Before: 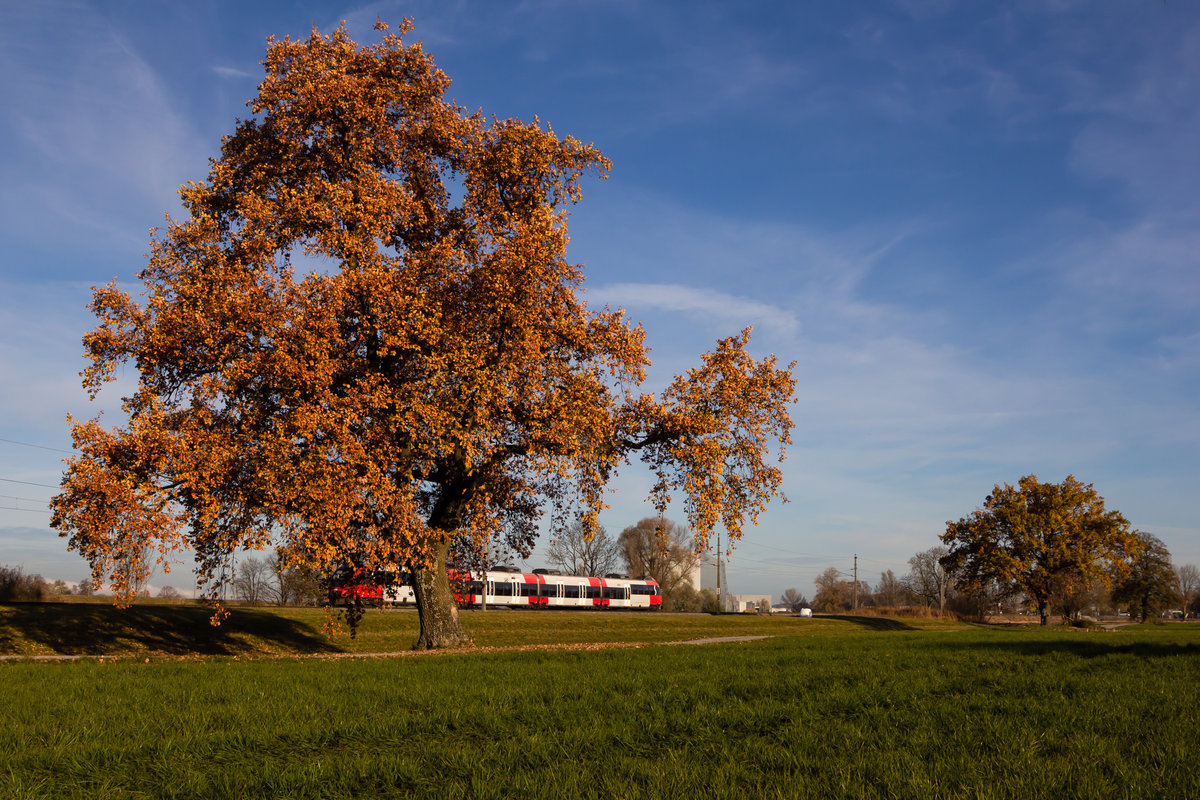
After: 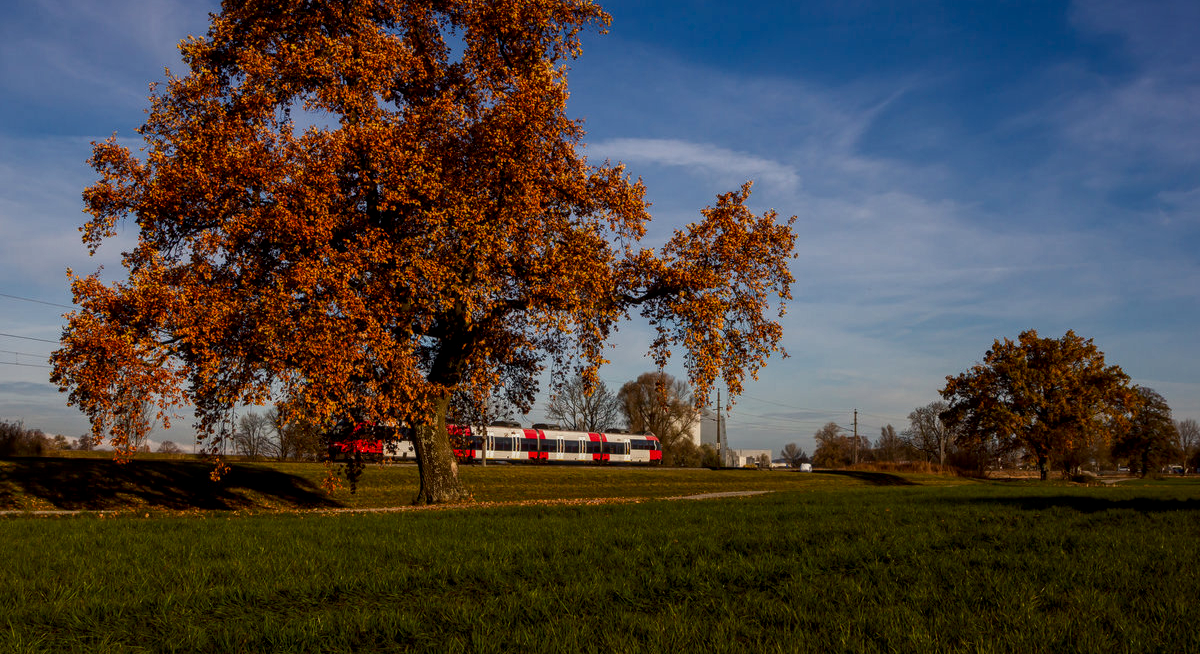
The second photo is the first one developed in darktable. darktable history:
crop and rotate: top 18.146%
local contrast: highlights 6%, shadows 3%, detail 133%
contrast brightness saturation: brightness -0.217, saturation 0.077
